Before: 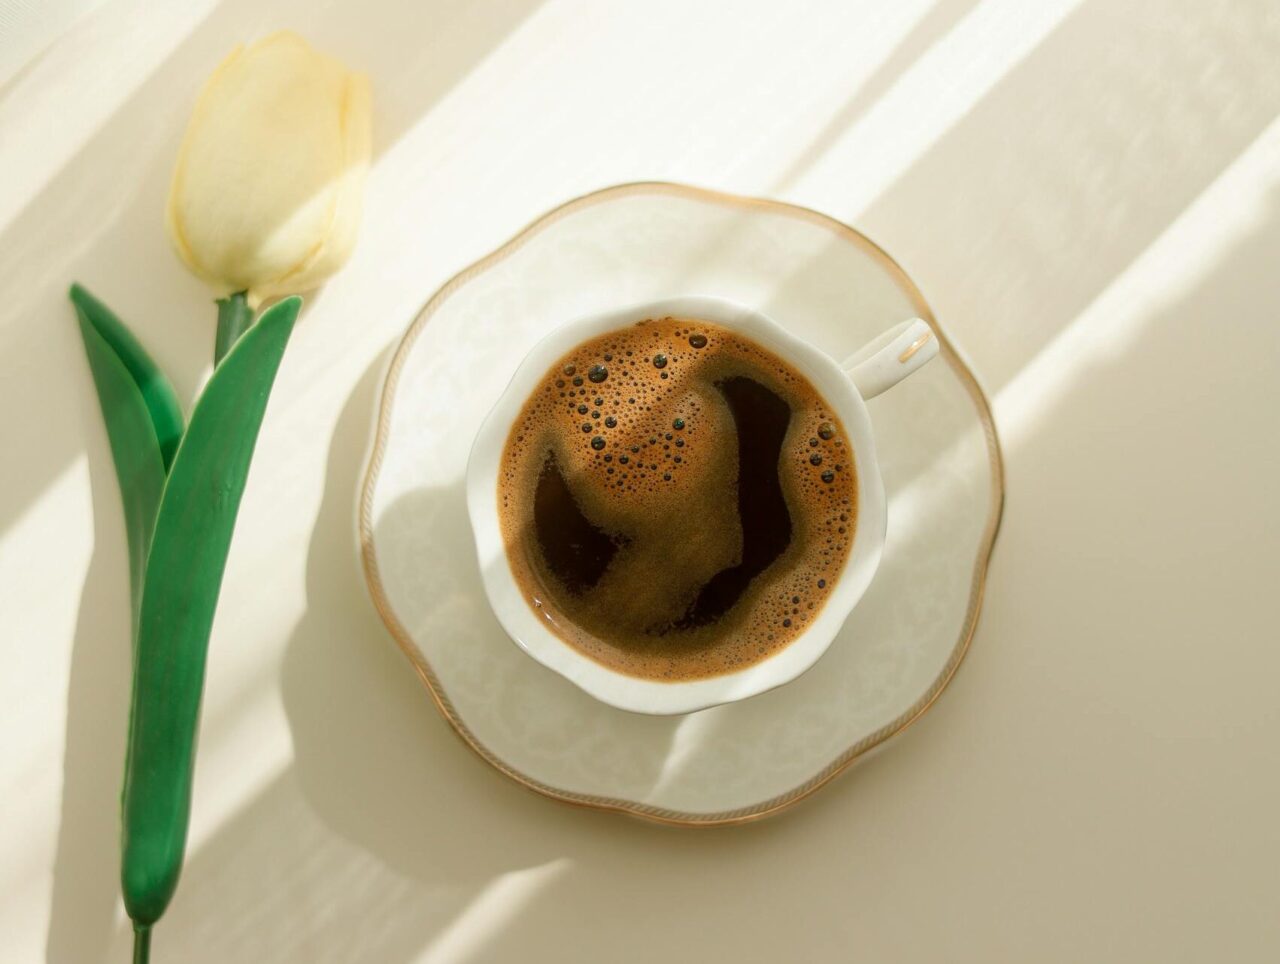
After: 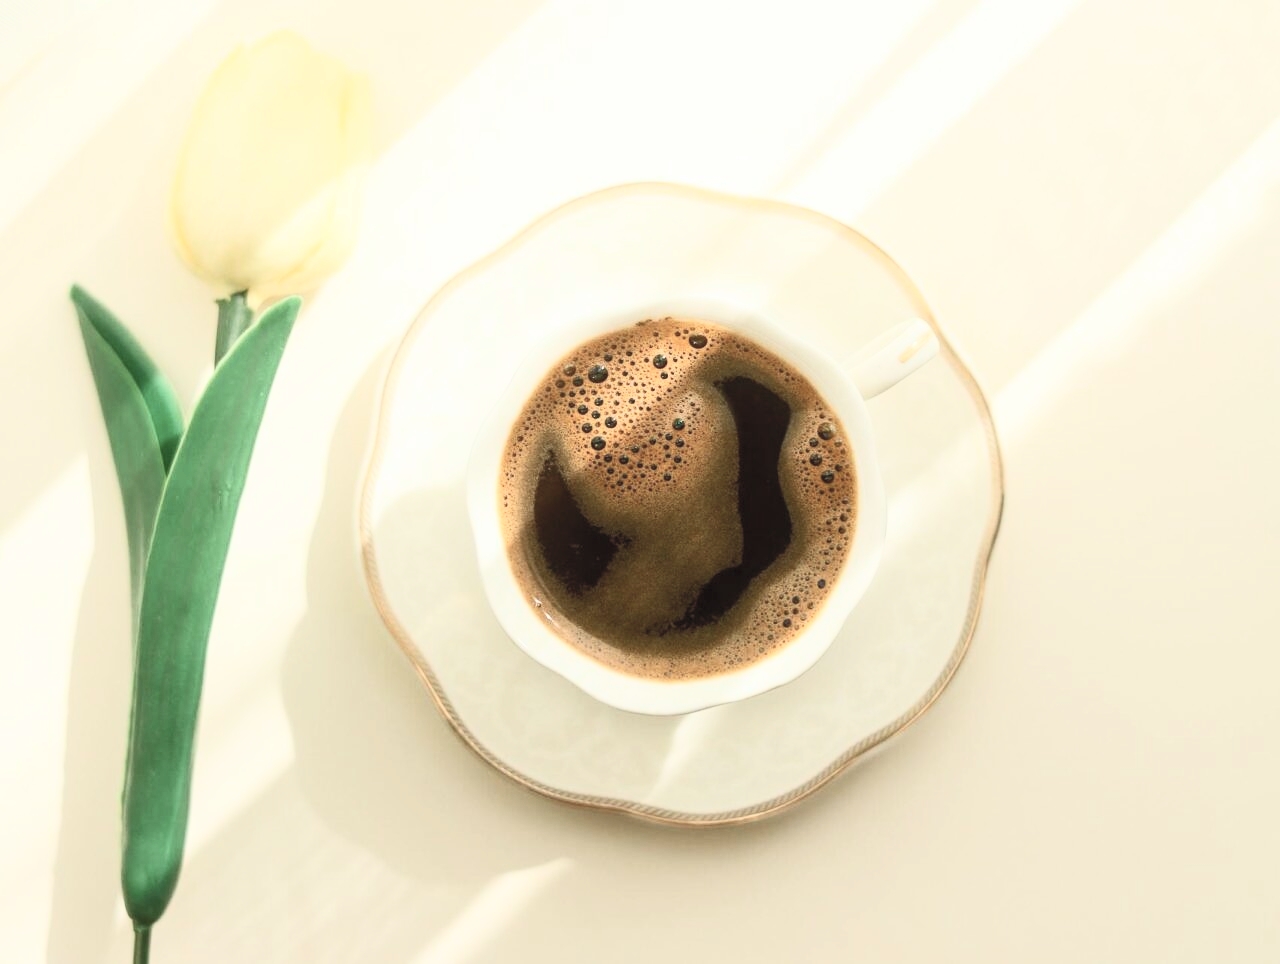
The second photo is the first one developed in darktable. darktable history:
contrast brightness saturation: contrast 0.437, brightness 0.552, saturation -0.189
